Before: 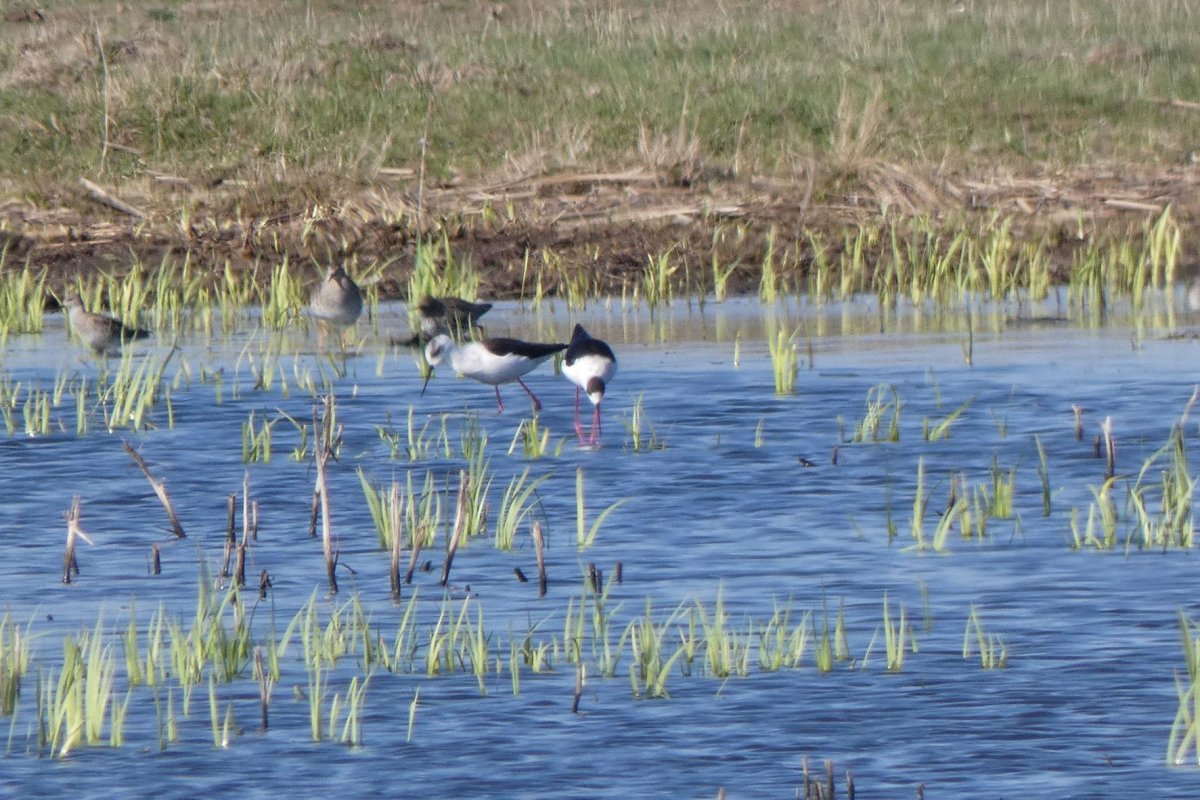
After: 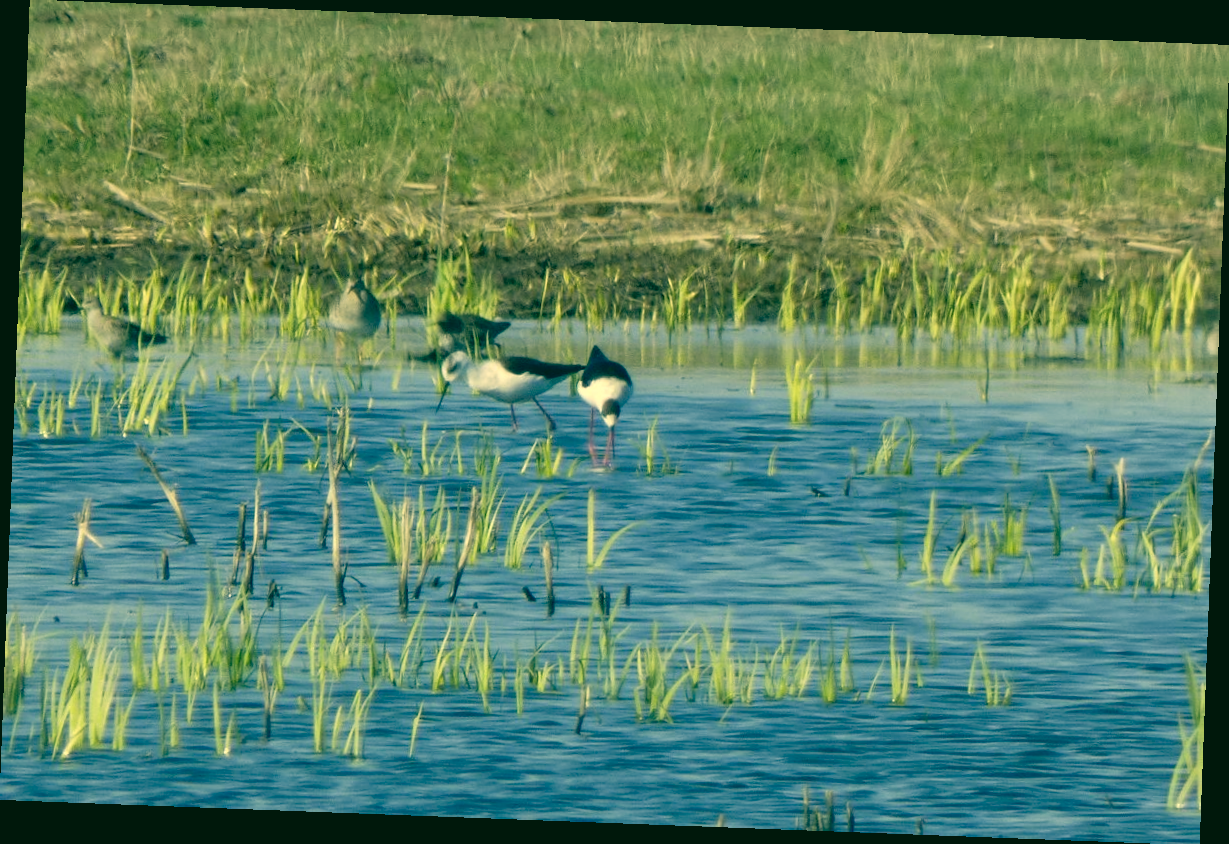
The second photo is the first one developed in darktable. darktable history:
tone equalizer: on, module defaults
color balance rgb: on, module defaults
rotate and perspective: rotation 2.17°, automatic cropping off
color correction: highlights a* 1.83, highlights b* 34.02, shadows a* -36.68, shadows b* -5.48
